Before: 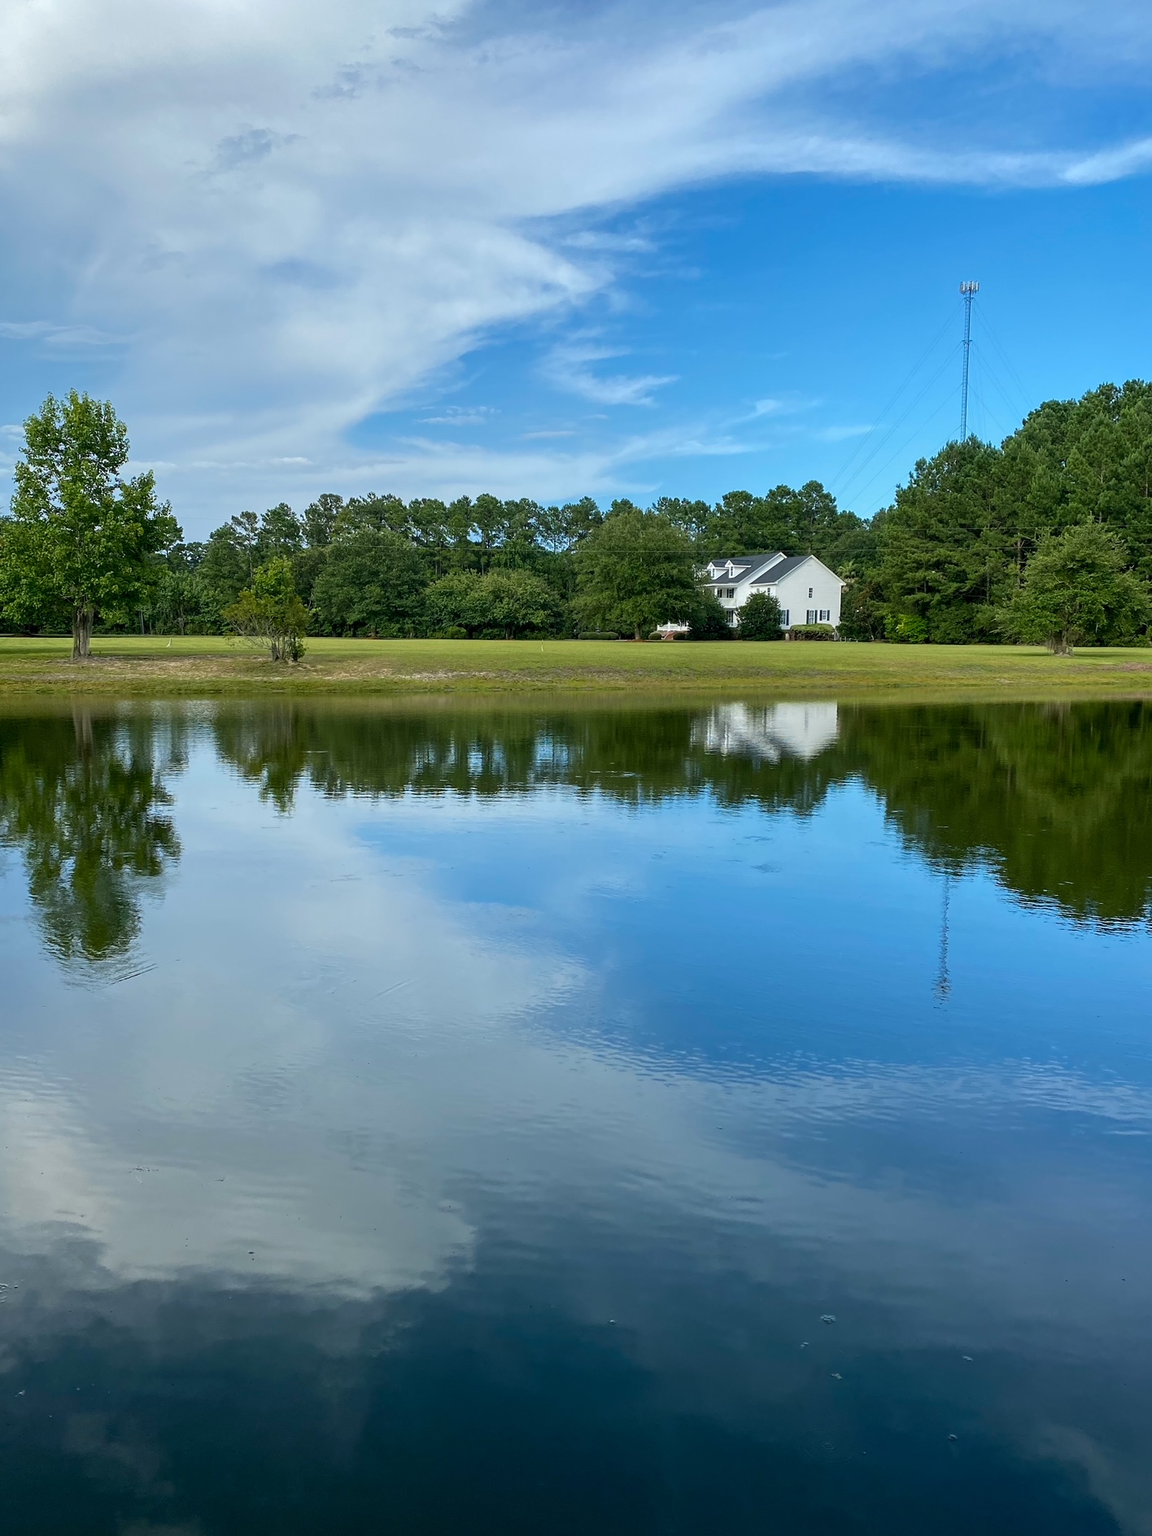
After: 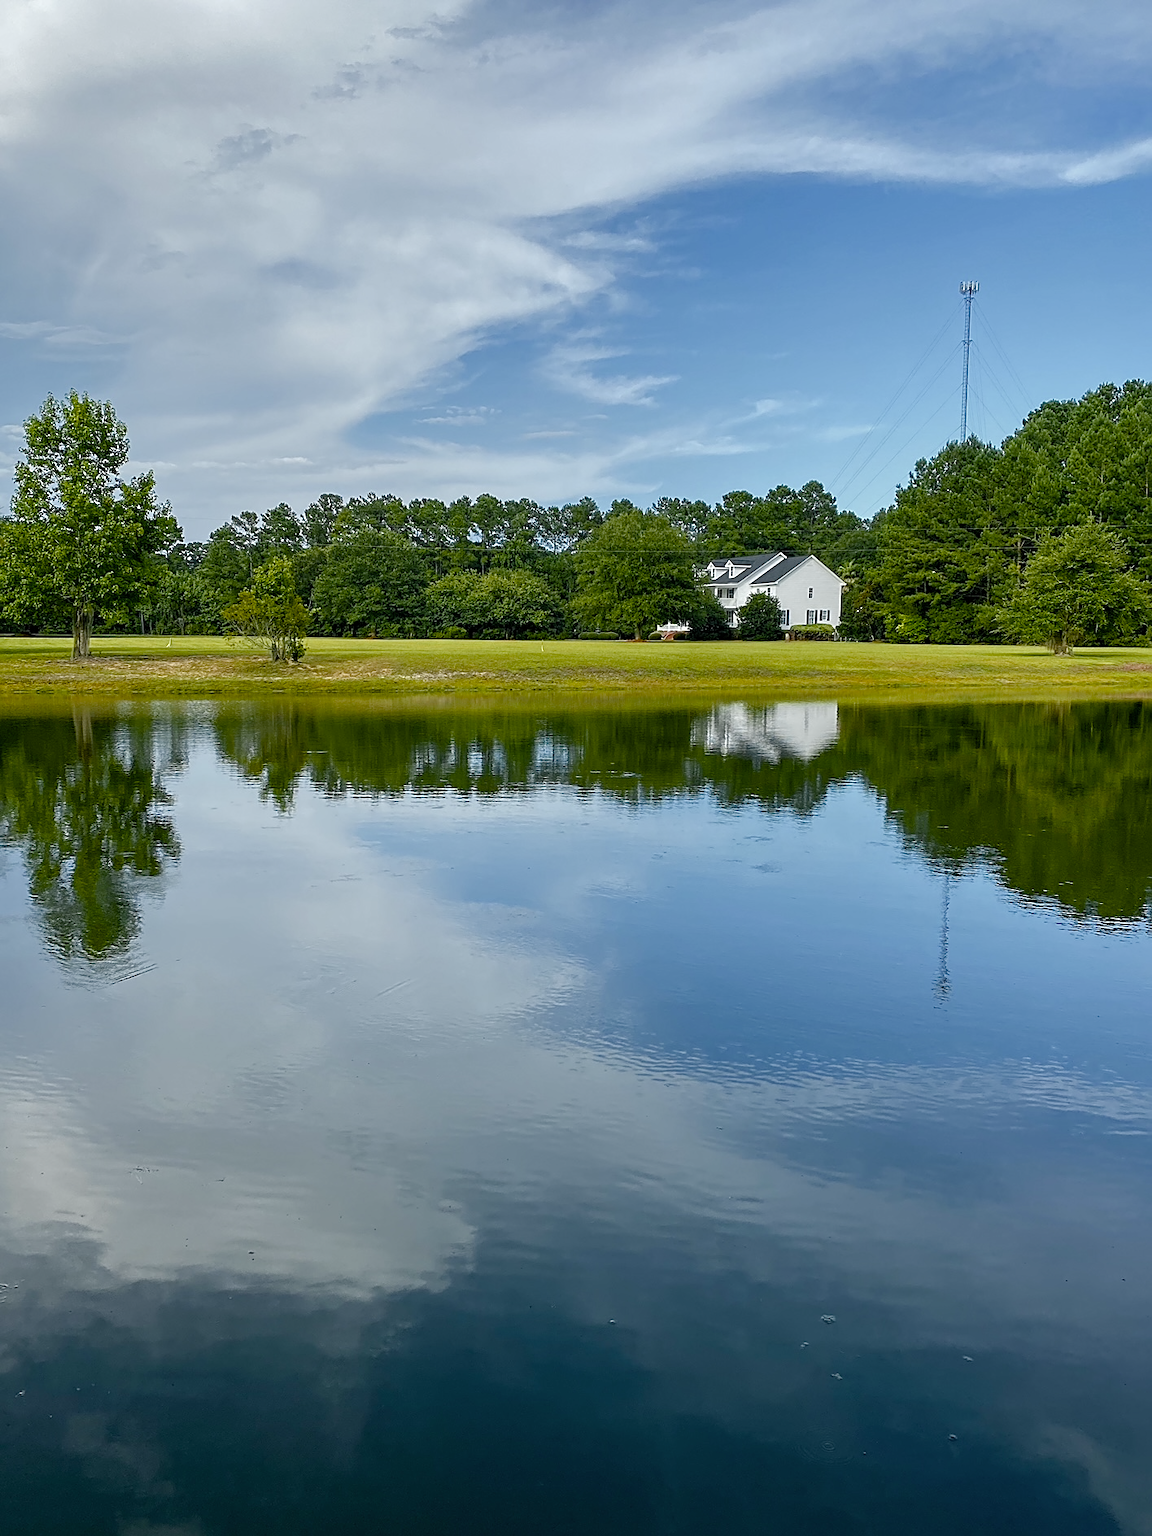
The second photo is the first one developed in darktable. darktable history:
color zones: curves: ch0 [(0, 0.511) (0.143, 0.531) (0.286, 0.56) (0.429, 0.5) (0.571, 0.5) (0.714, 0.5) (0.857, 0.5) (1, 0.5)]; ch1 [(0, 0.525) (0.143, 0.705) (0.286, 0.715) (0.429, 0.35) (0.571, 0.35) (0.714, 0.35) (0.857, 0.4) (1, 0.4)]; ch2 [(0, 0.572) (0.143, 0.512) (0.286, 0.473) (0.429, 0.45) (0.571, 0.5) (0.714, 0.5) (0.857, 0.518) (1, 0.518)]
sharpen: on, module defaults
color balance rgb: perceptual saturation grading › global saturation 20%, perceptual saturation grading › highlights -50.348%, perceptual saturation grading › shadows 30.137%
shadows and highlights: shadows 25.13, highlights -23.22
